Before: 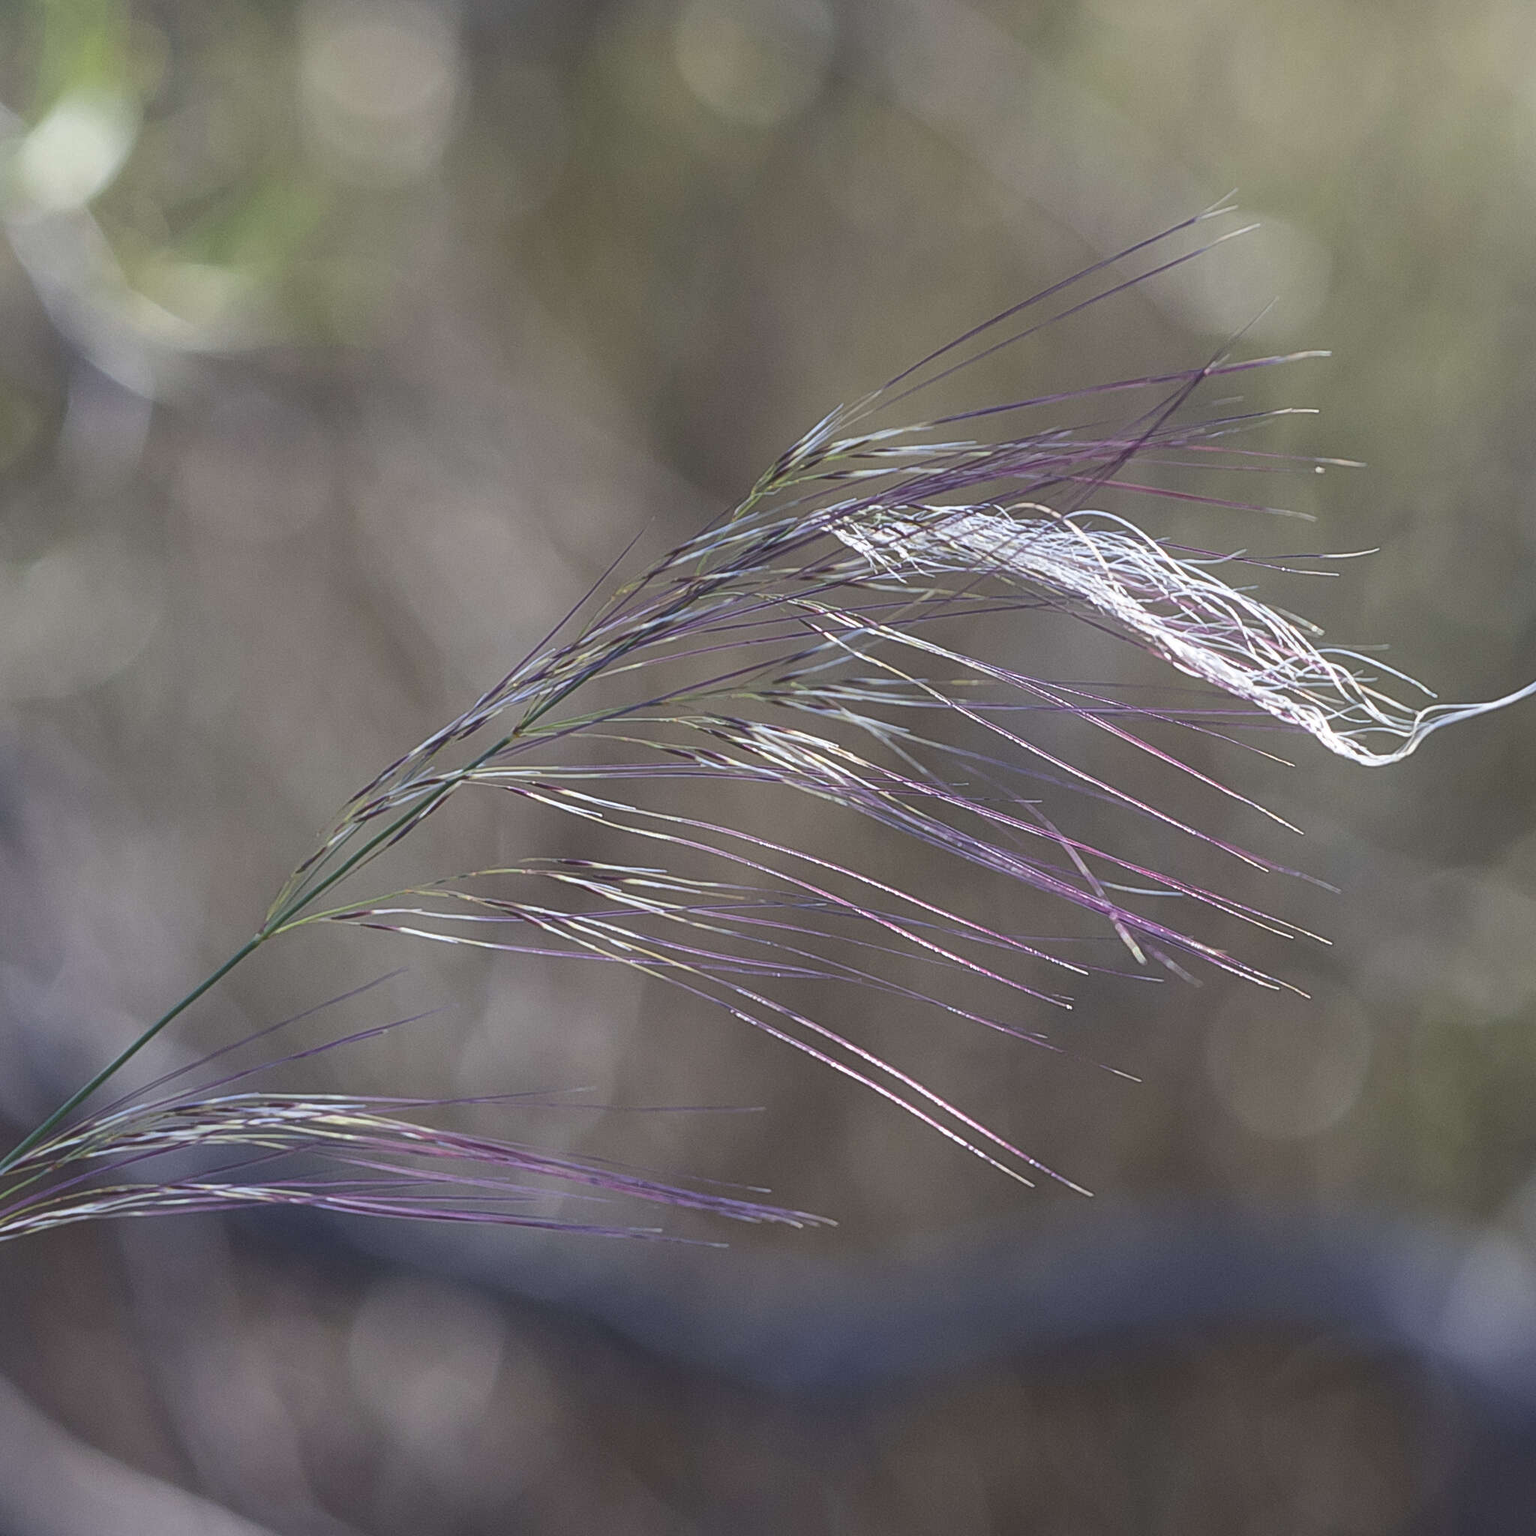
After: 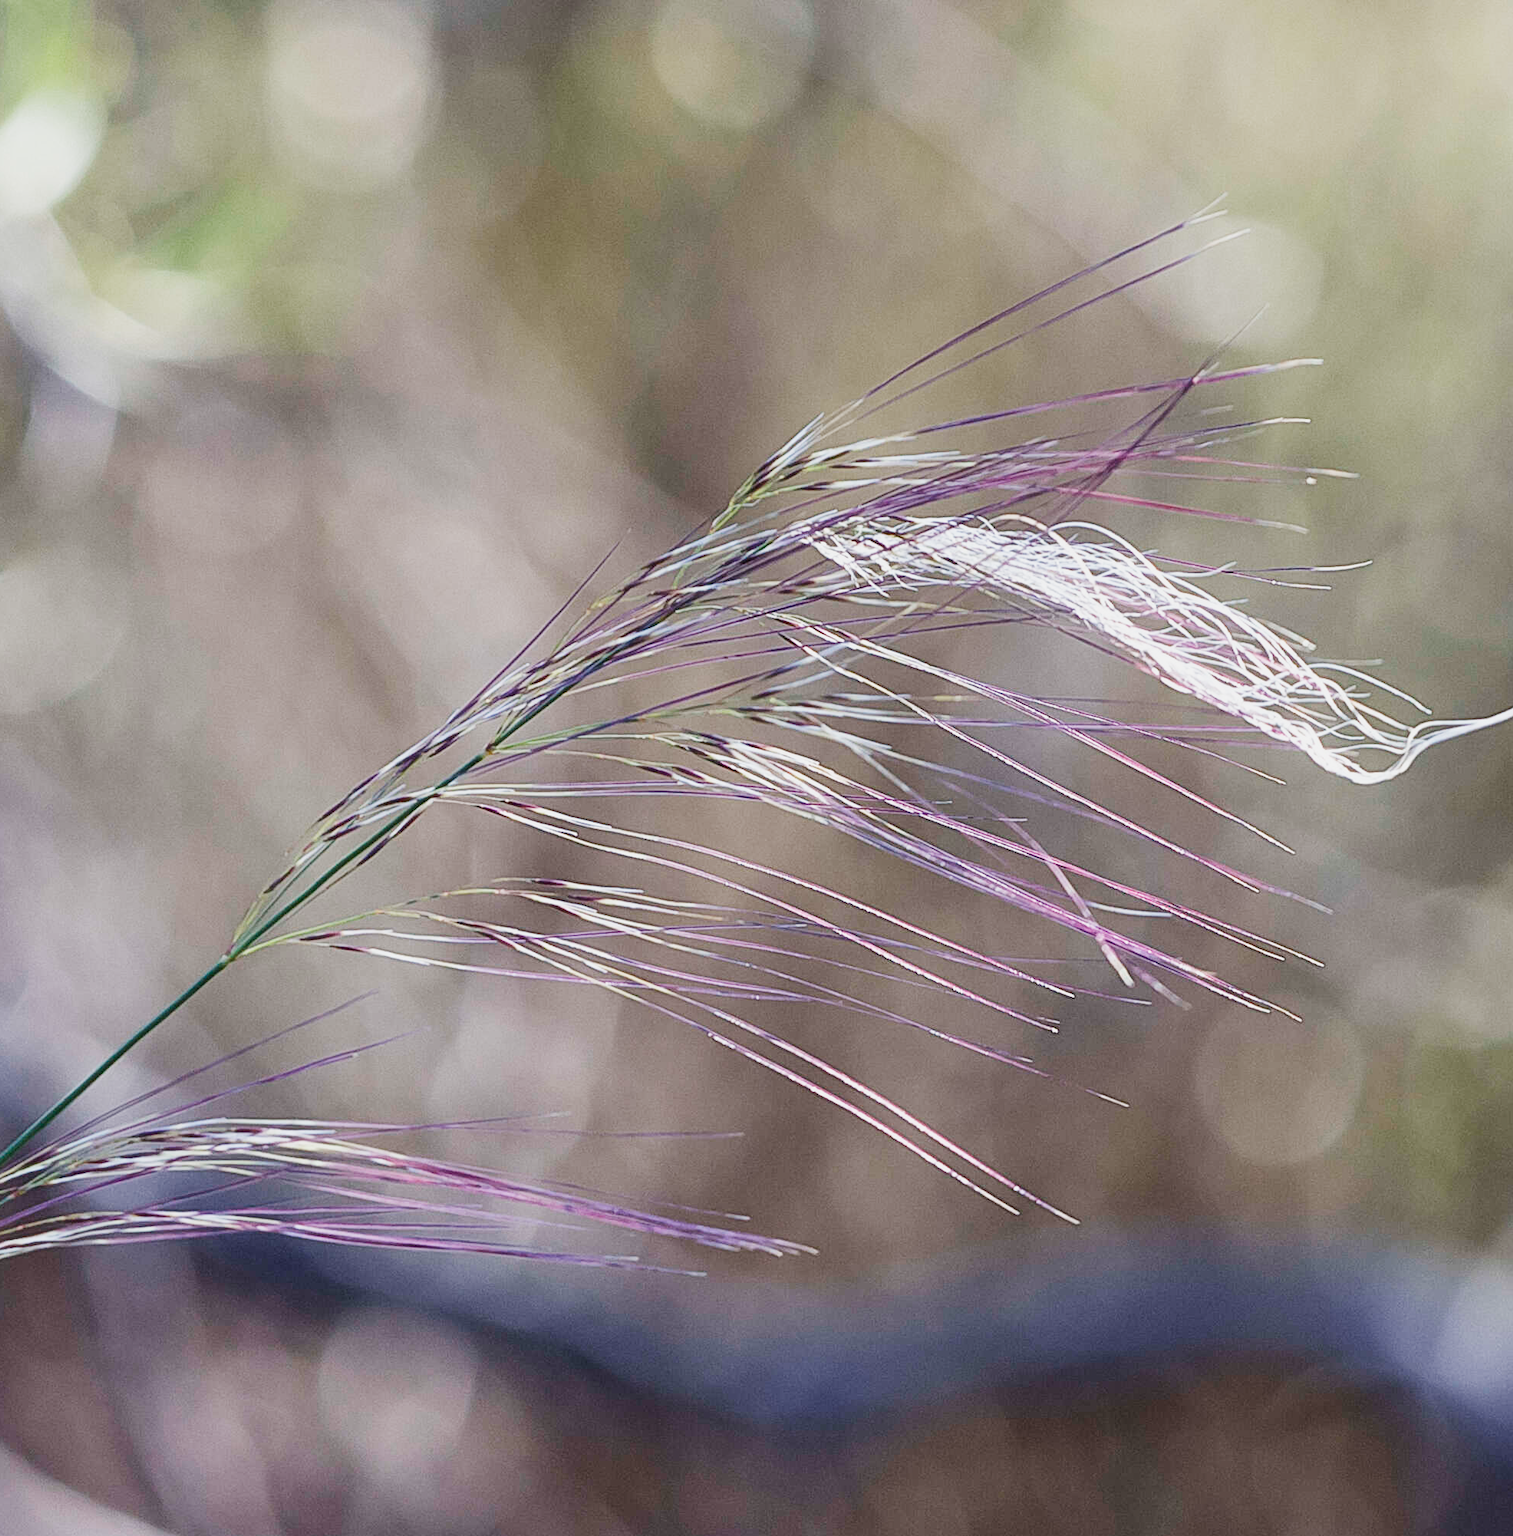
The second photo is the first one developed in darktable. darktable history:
crop and rotate: left 2.536%, right 1.107%, bottom 2.246%
sigmoid: contrast 1.8, skew -0.2, preserve hue 0%, red attenuation 0.1, red rotation 0.035, green attenuation 0.1, green rotation -0.017, blue attenuation 0.15, blue rotation -0.052, base primaries Rec2020
exposure: black level correction 0, exposure 0.7 EV, compensate exposure bias true, compensate highlight preservation false
